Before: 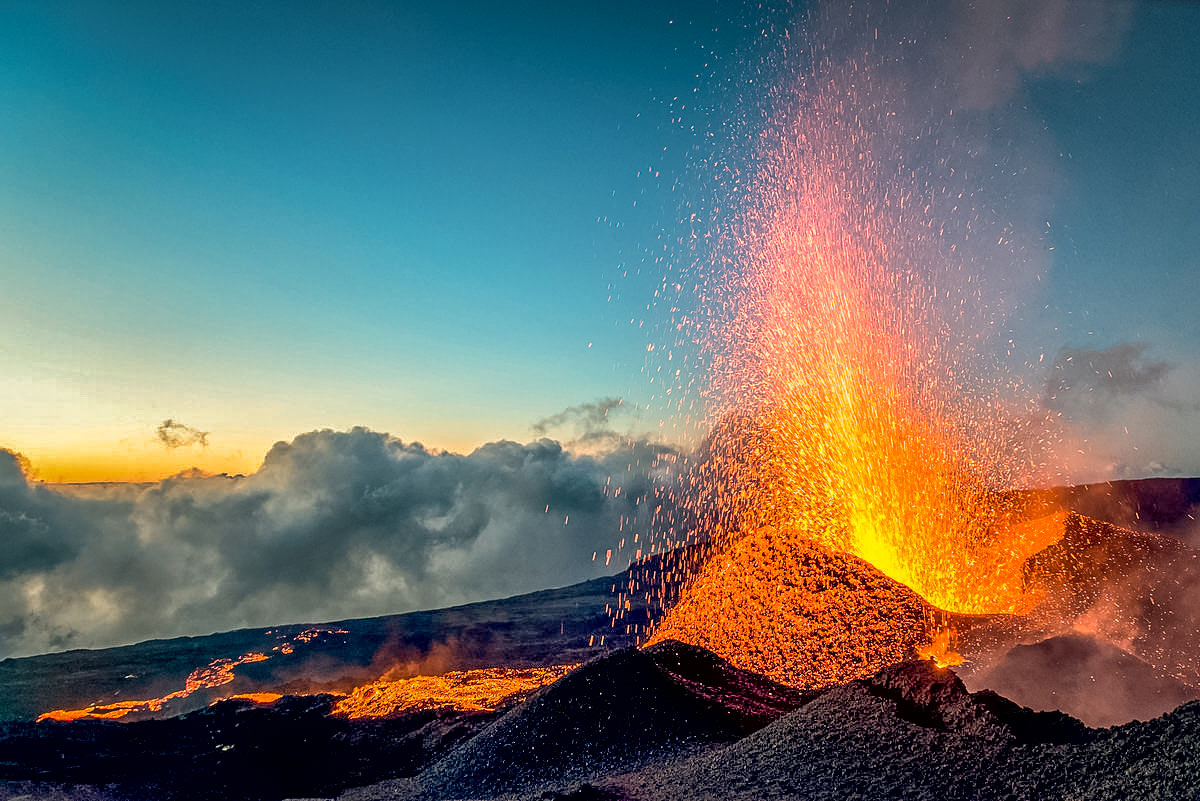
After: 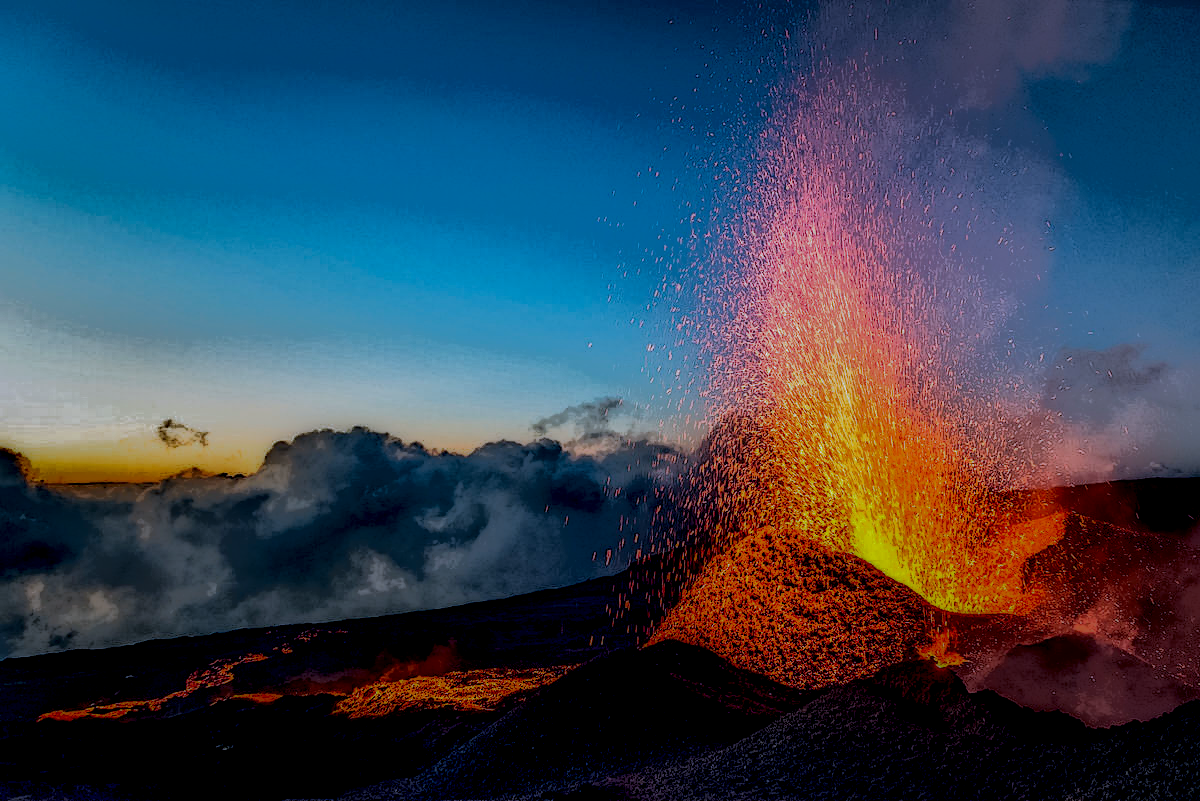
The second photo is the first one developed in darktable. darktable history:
color calibration: illuminant as shot in camera, x 0.377, y 0.393, temperature 4212.85 K
exposure: exposure -0.001 EV, compensate exposure bias true, compensate highlight preservation false
local contrast: highlights 4%, shadows 239%, detail 164%, midtone range 0.003
